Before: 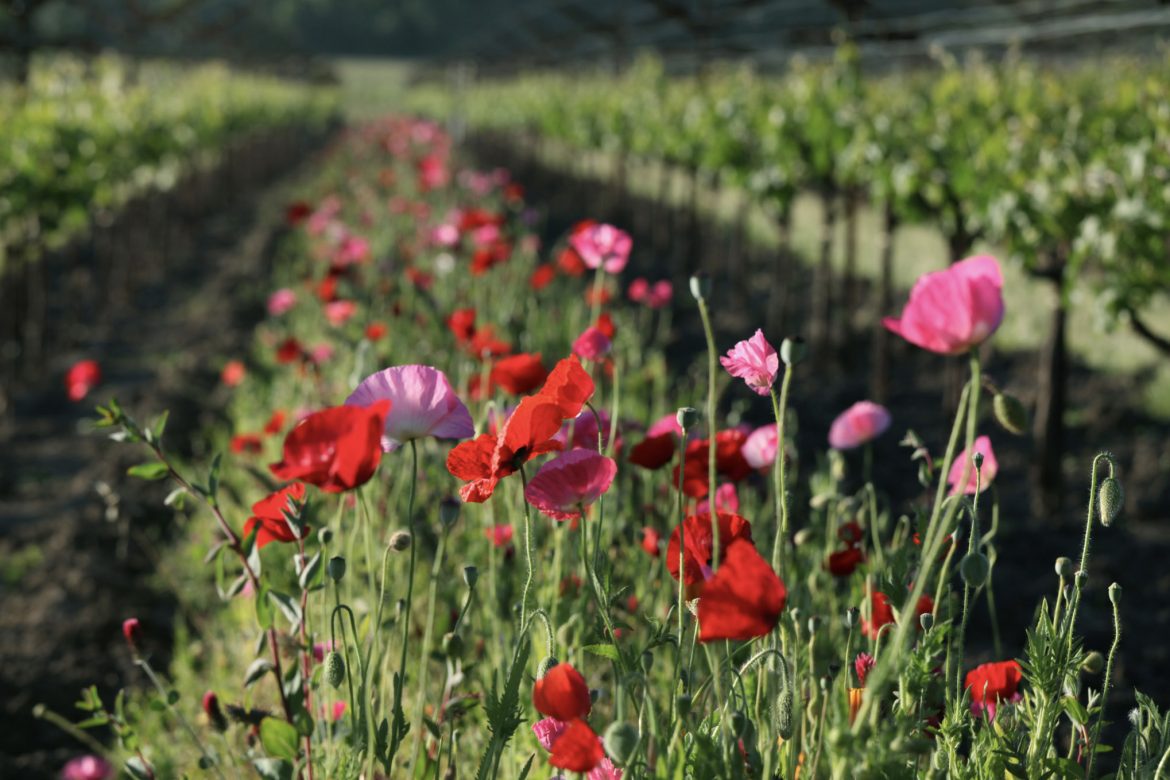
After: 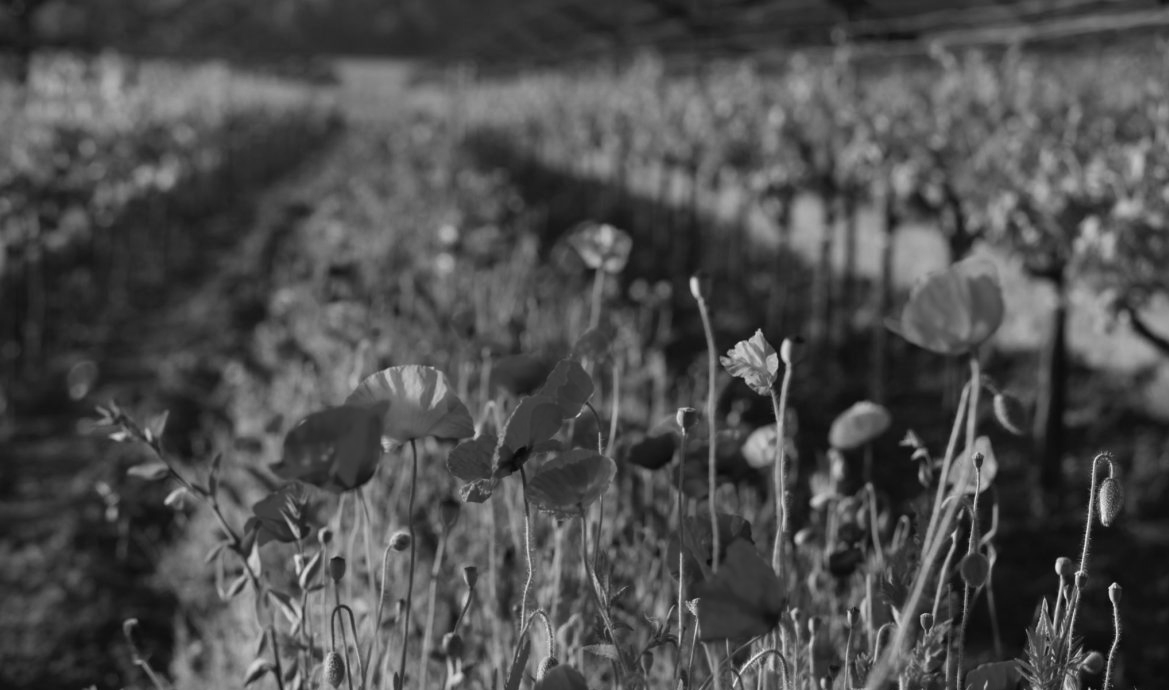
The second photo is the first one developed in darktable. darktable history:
crop and rotate: top 0%, bottom 11.49%
contrast brightness saturation: contrast -0.02, brightness -0.01, saturation 0.03
monochrome: a -11.7, b 1.62, size 0.5, highlights 0.38
